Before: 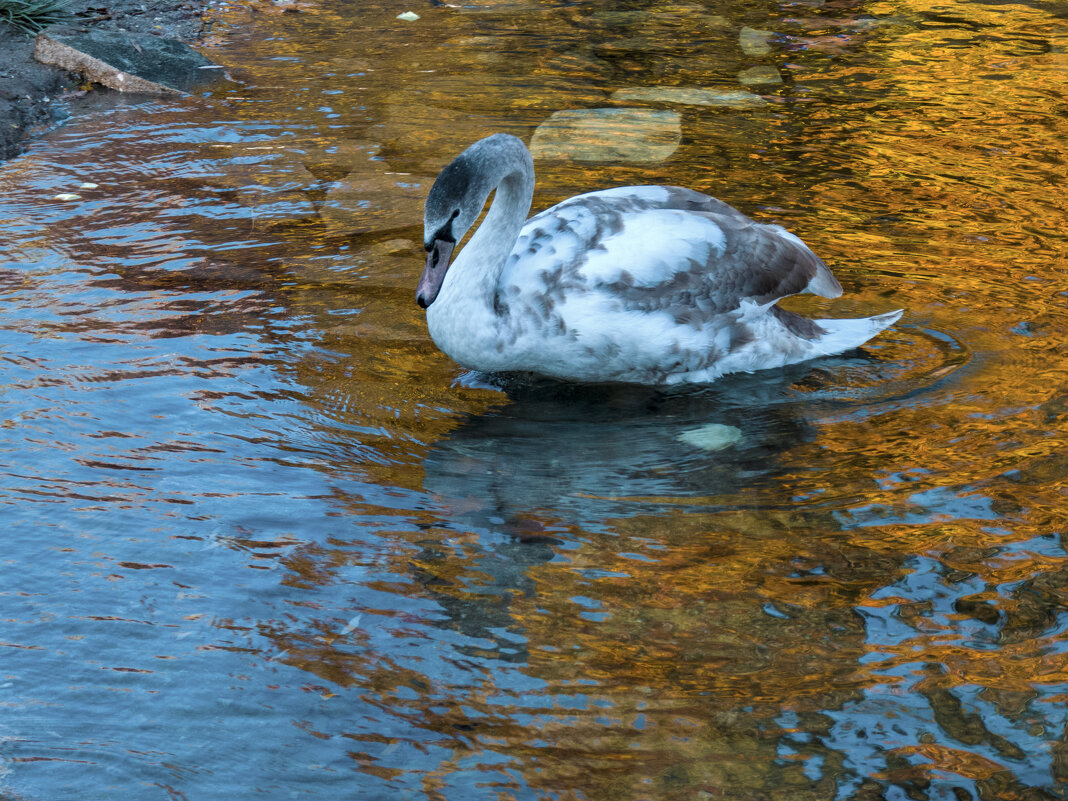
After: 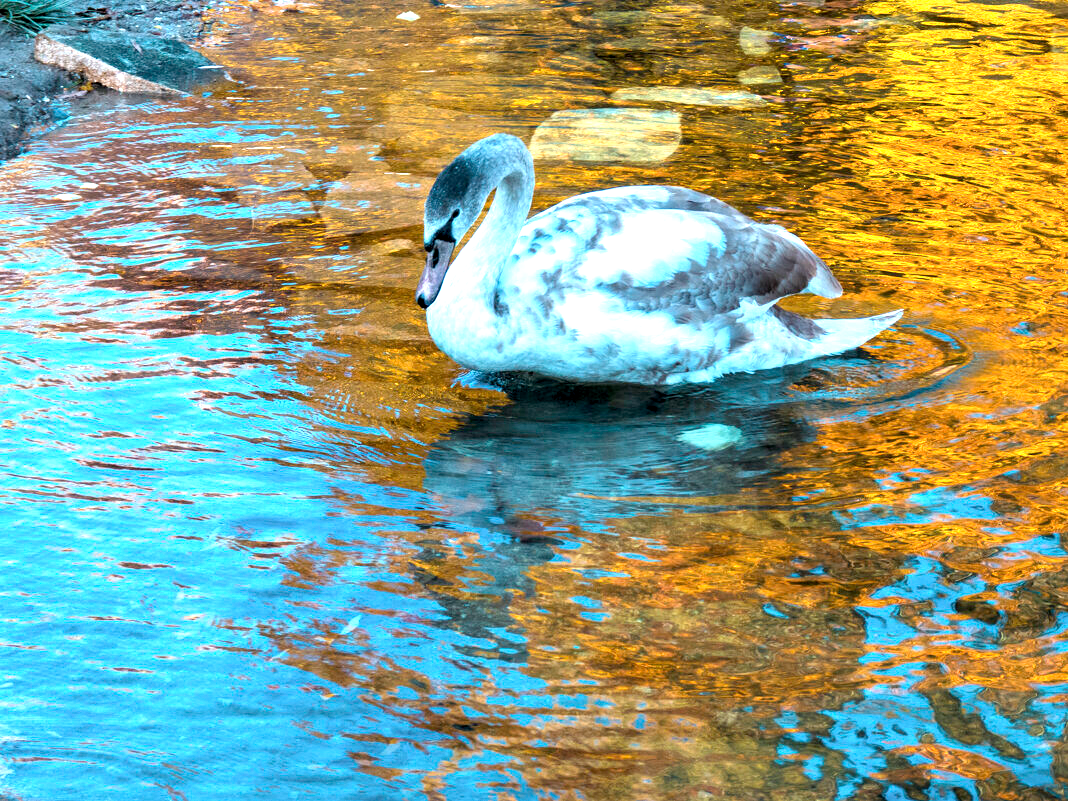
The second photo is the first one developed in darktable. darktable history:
exposure: black level correction 0.001, exposure 1.398 EV, compensate highlight preservation false
tone equalizer: on, module defaults
